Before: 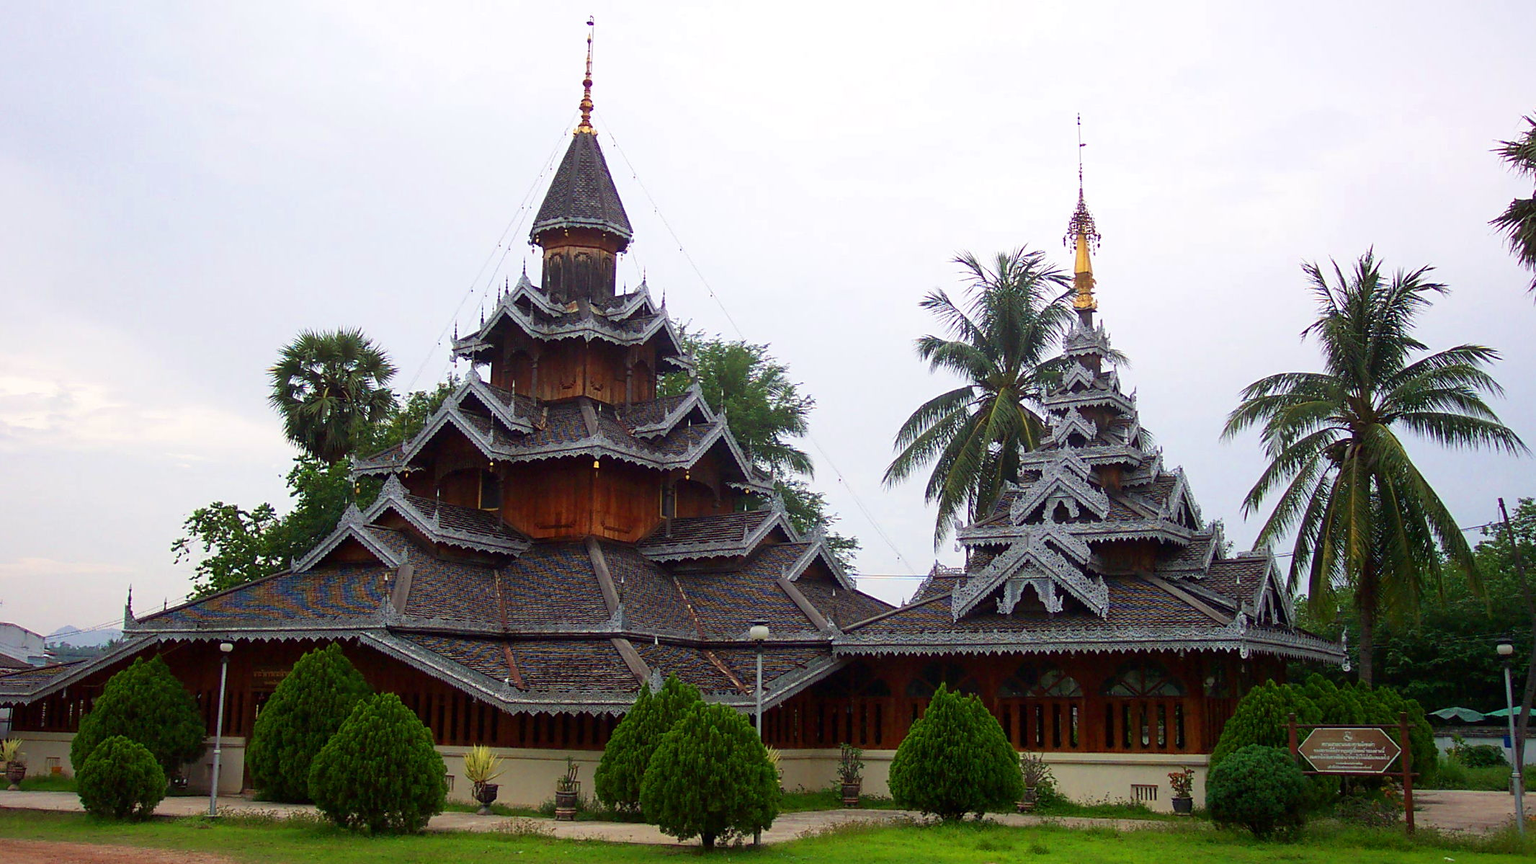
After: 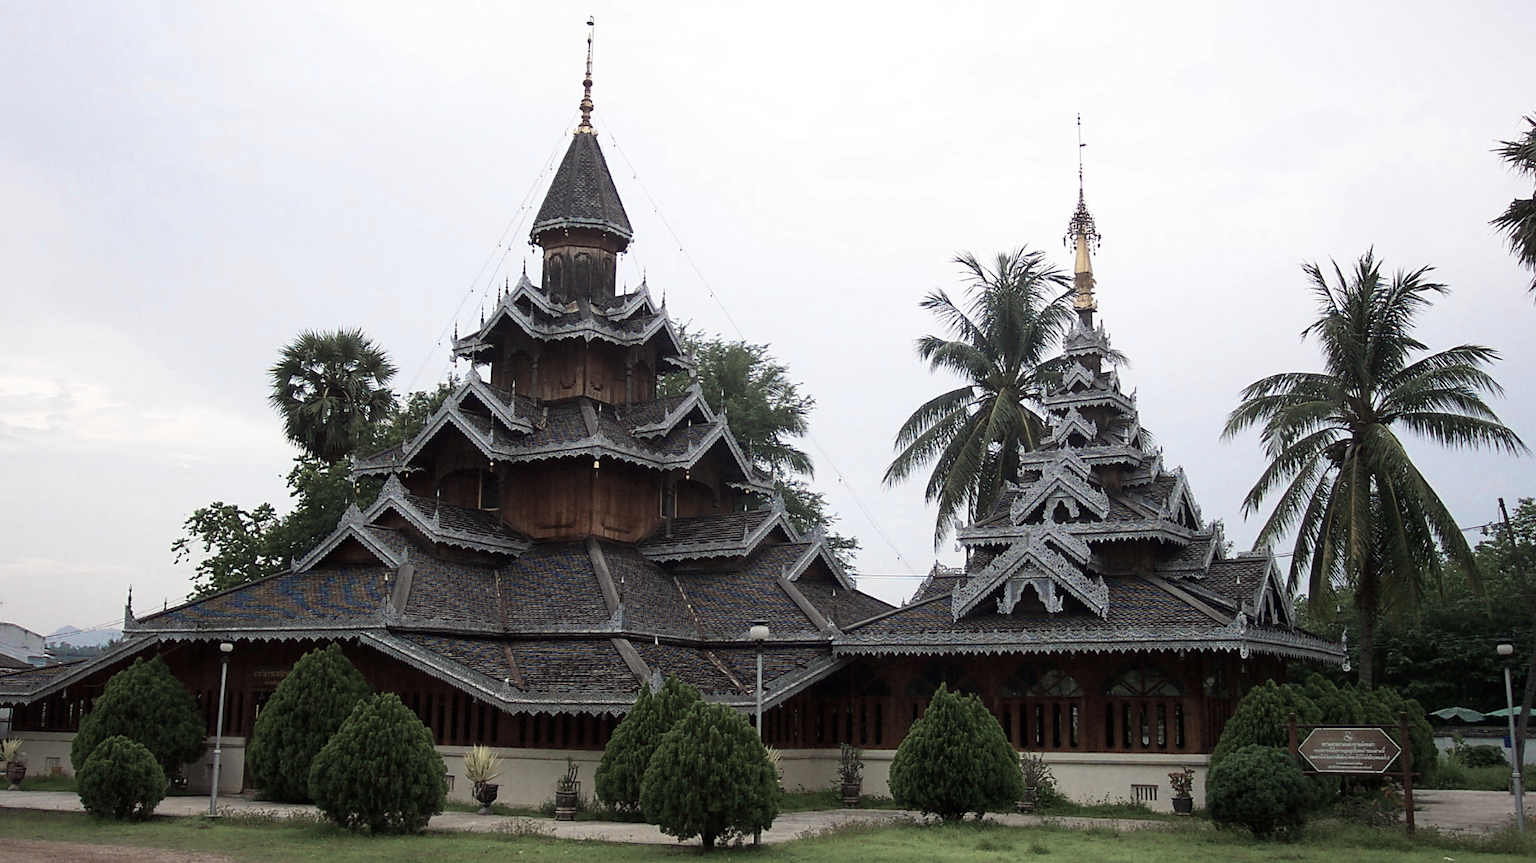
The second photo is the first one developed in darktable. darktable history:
color zones: curves: ch1 [(0.238, 0.163) (0.476, 0.2) (0.733, 0.322) (0.848, 0.134)]
contrast brightness saturation: contrast 0.08, saturation 0.2
